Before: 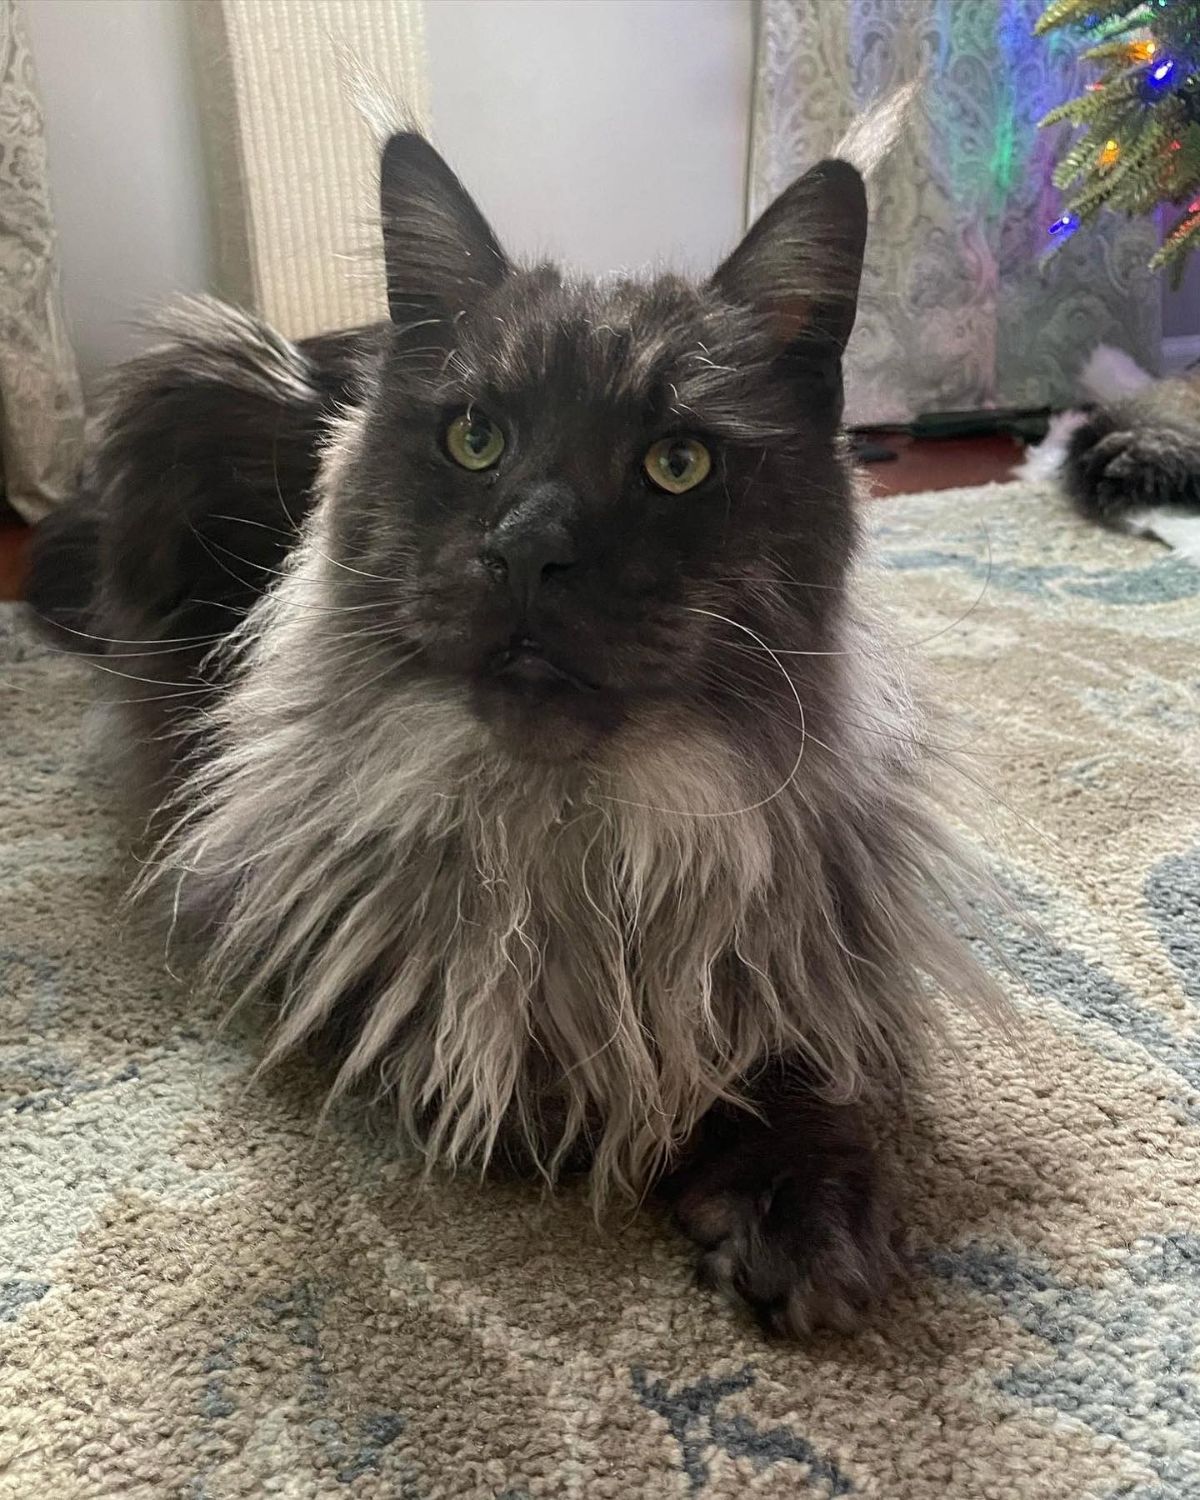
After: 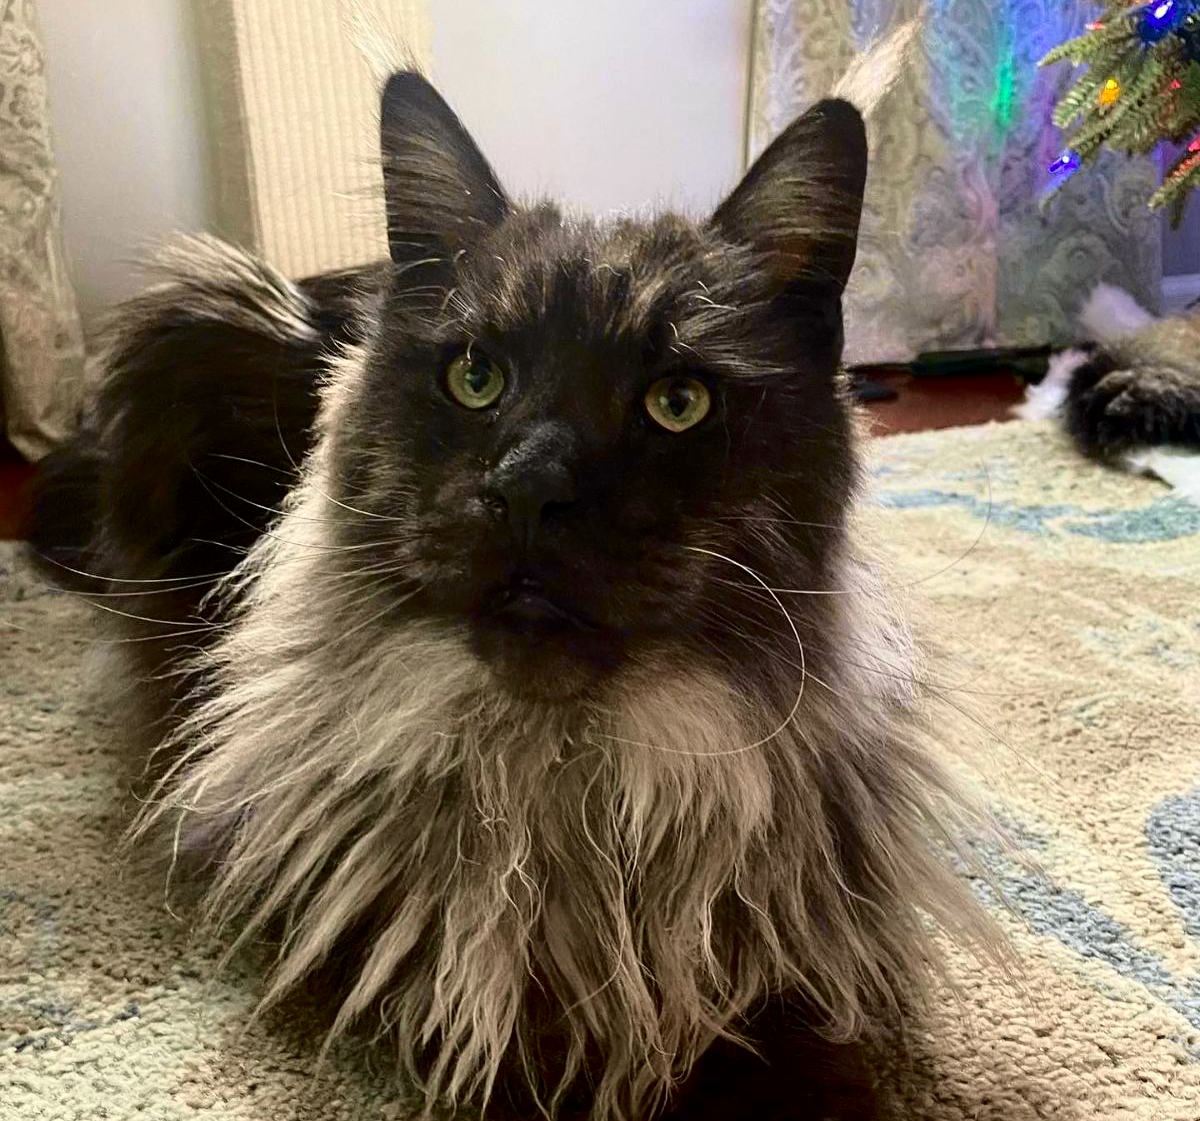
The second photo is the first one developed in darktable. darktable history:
contrast brightness saturation: contrast 0.148, brightness -0.012, saturation 0.096
exposure: compensate highlight preservation false
crop: top 4.109%, bottom 21.137%
tone curve: curves: ch0 [(0.024, 0) (0.075, 0.034) (0.145, 0.098) (0.257, 0.259) (0.408, 0.45) (0.611, 0.64) (0.81, 0.857) (1, 1)]; ch1 [(0, 0) (0.287, 0.198) (0.501, 0.506) (0.56, 0.57) (0.712, 0.777) (0.976, 0.992)]; ch2 [(0, 0) (0.5, 0.5) (0.523, 0.552) (0.59, 0.603) (0.681, 0.754) (1, 1)], color space Lab, independent channels, preserve colors none
